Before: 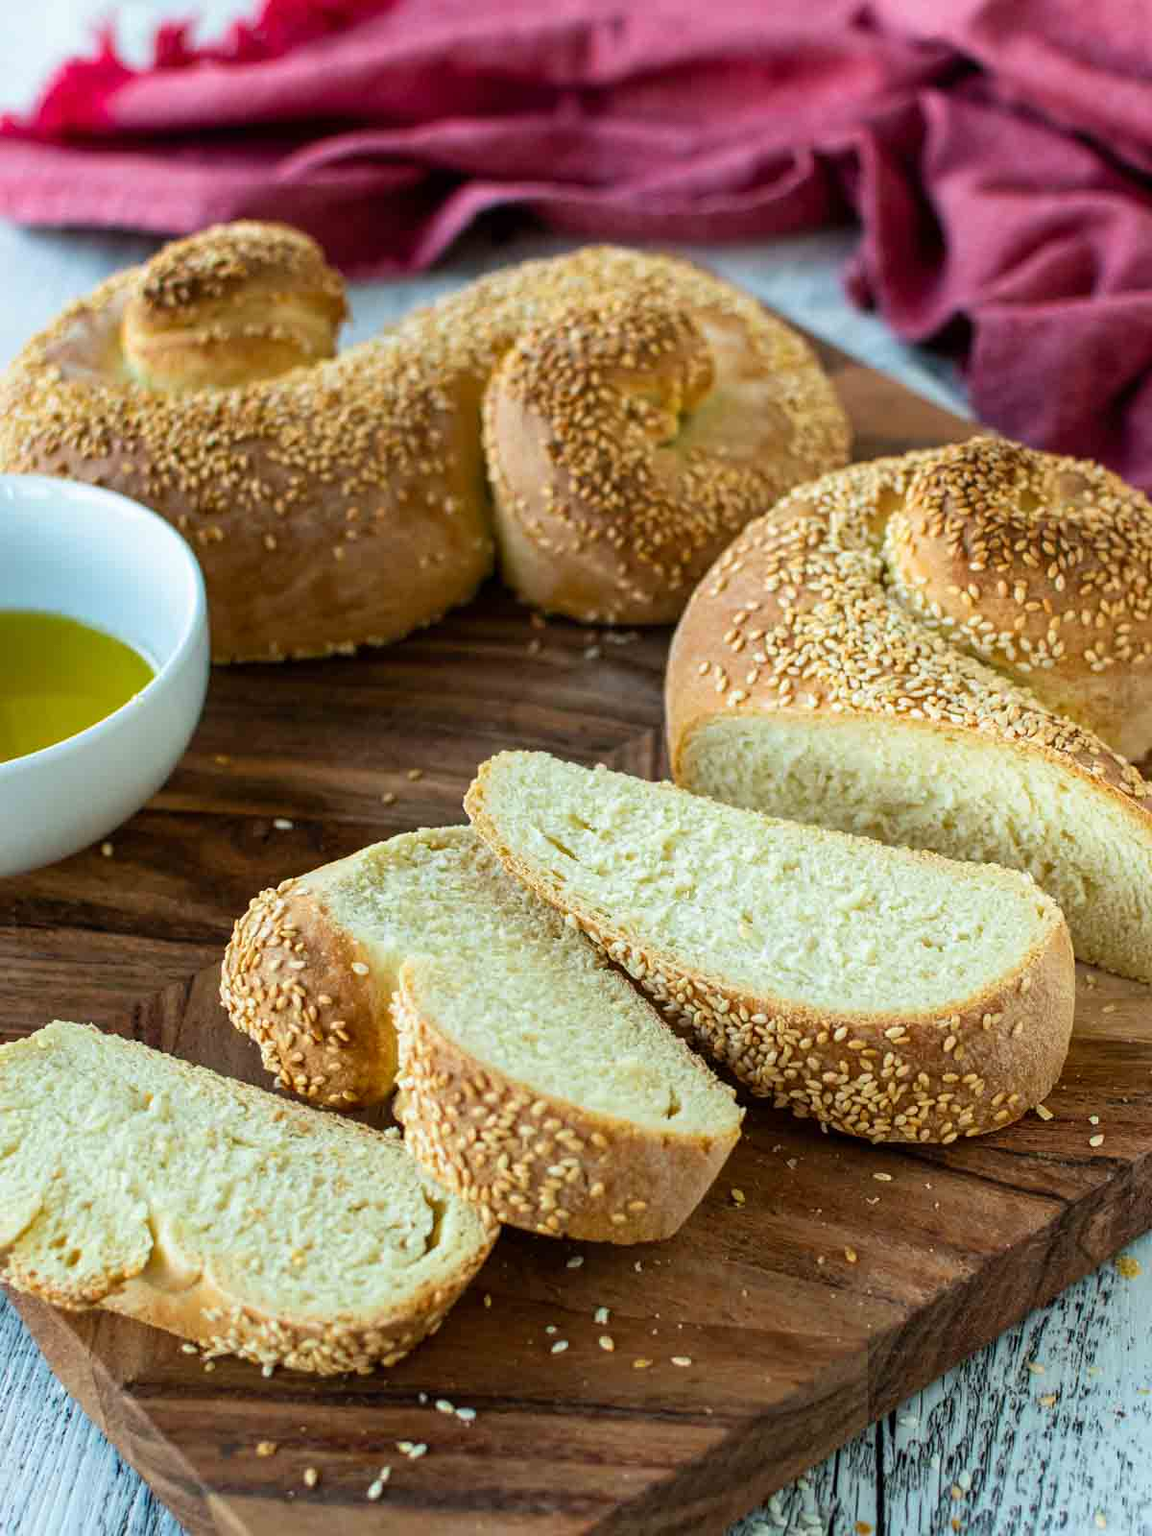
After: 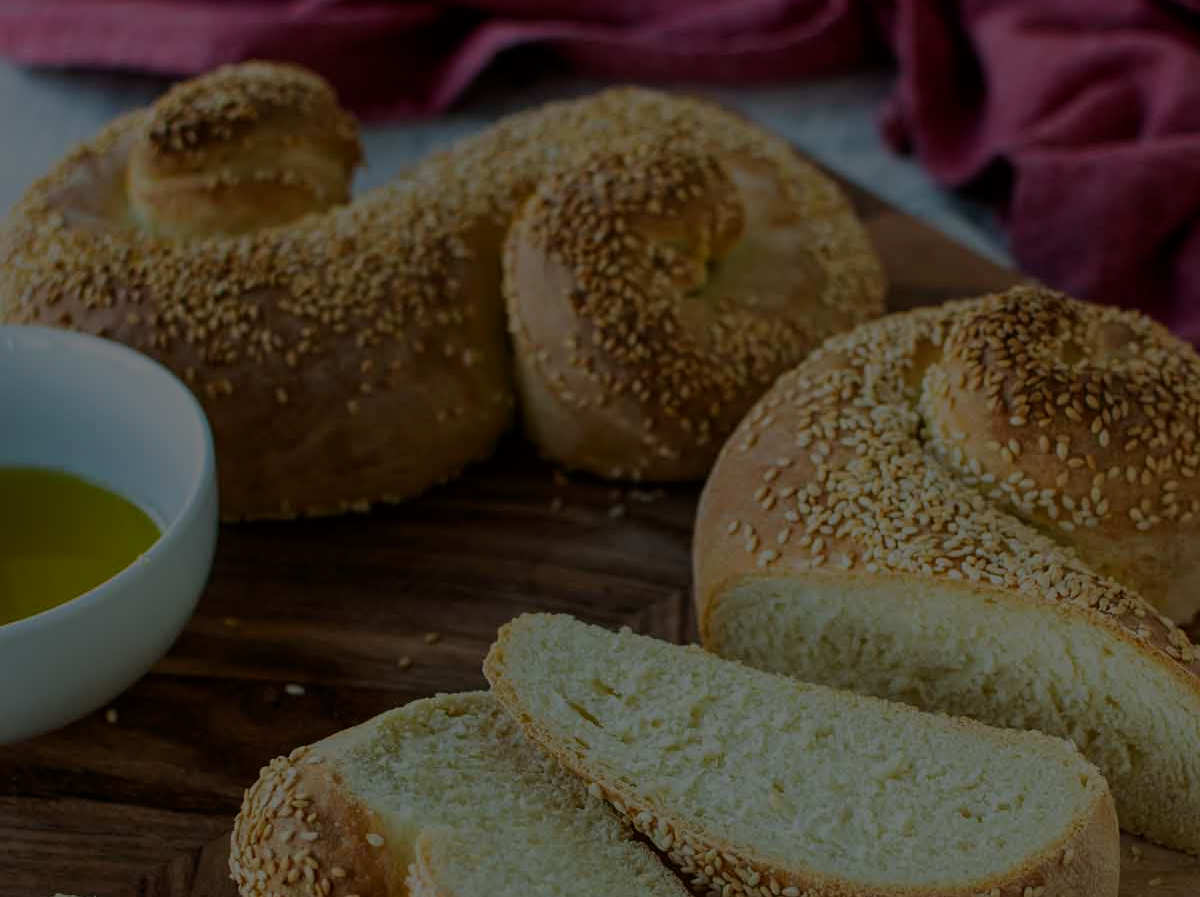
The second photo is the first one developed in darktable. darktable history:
base curve: preserve colors none
crop and rotate: top 10.605%, bottom 33.332%
exposure: exposure -2.415 EV, compensate highlight preservation false
